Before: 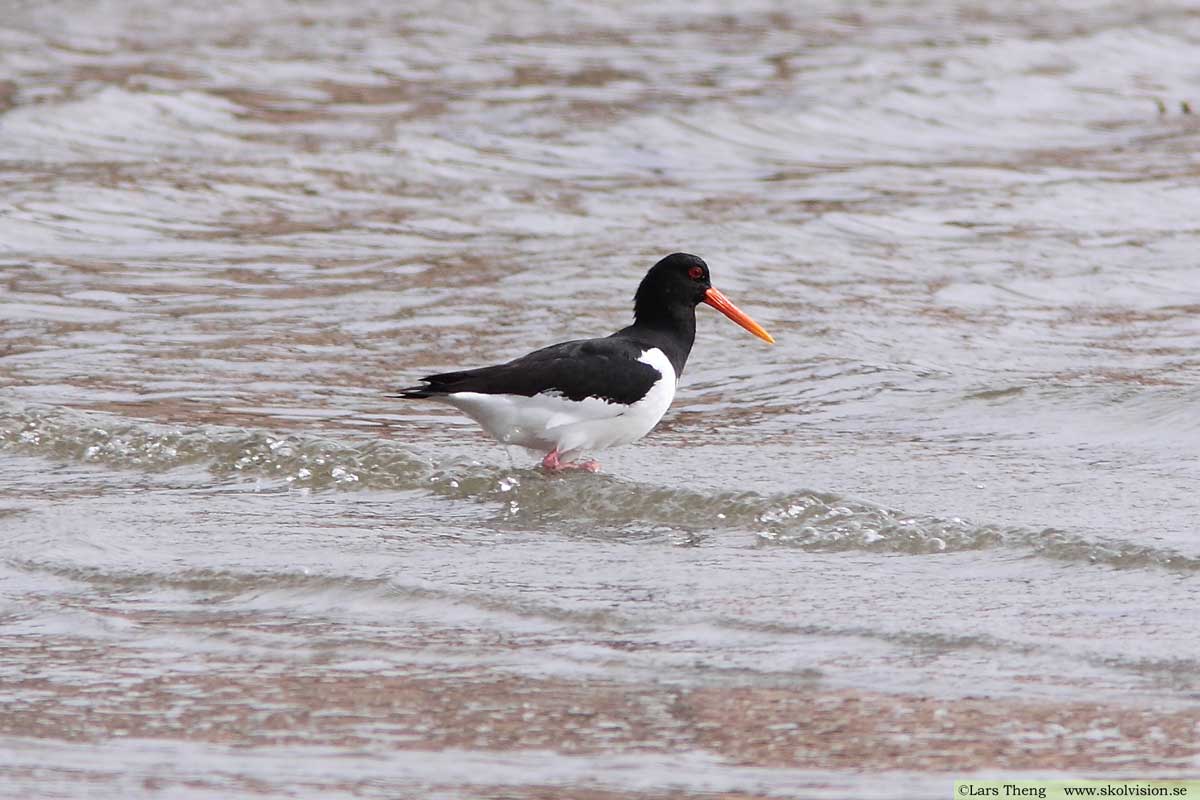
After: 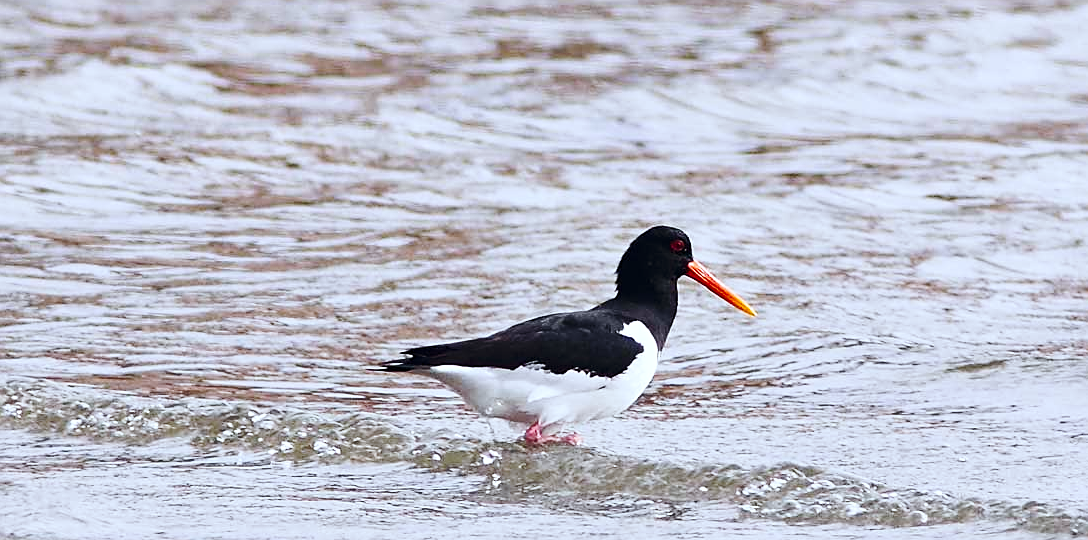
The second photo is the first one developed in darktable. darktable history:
base curve: curves: ch0 [(0, 0) (0.032, 0.025) (0.121, 0.166) (0.206, 0.329) (0.605, 0.79) (1, 1)], preserve colors none
exposure: exposure 0.2 EV, compensate highlight preservation false
color balance rgb: shadows lift › hue 87.51°, highlights gain › chroma 1.62%, highlights gain › hue 55.1°, global offset › chroma 0.06%, global offset › hue 253.66°, linear chroma grading › global chroma 0.5%, perceptual saturation grading › global saturation 16.38%
sharpen: on, module defaults
crop: left 1.509%, top 3.452%, right 7.696%, bottom 28.452%
shadows and highlights: shadows 25, highlights -48, soften with gaussian
color correction: highlights a* -4.18, highlights b* -10.81
